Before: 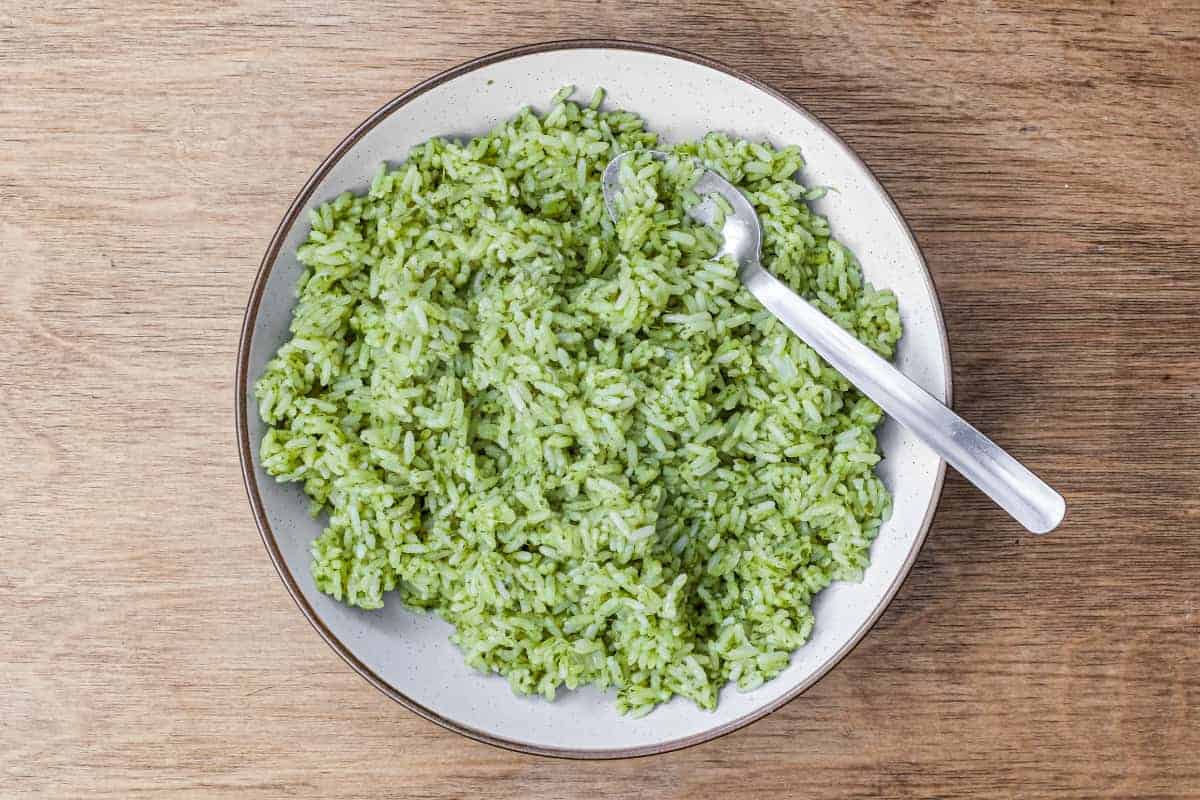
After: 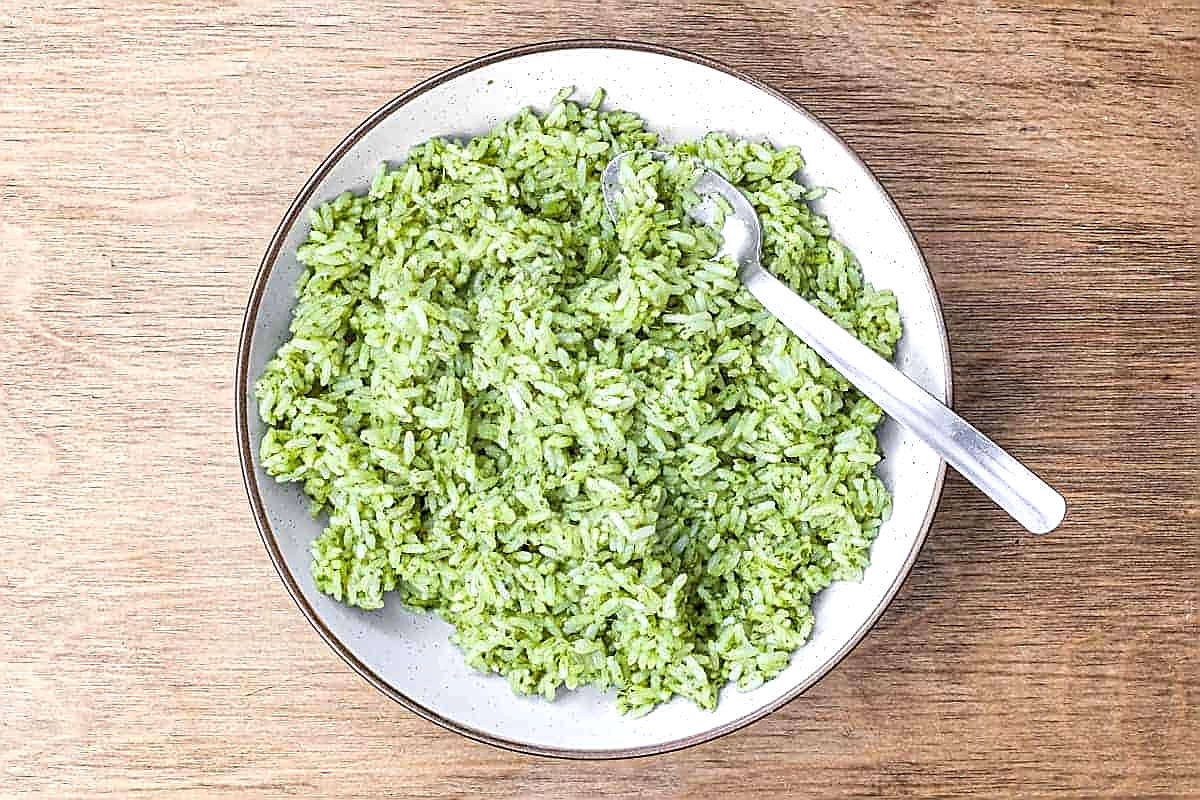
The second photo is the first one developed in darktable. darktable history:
exposure: exposure 0.493 EV, compensate highlight preservation false
sharpen: radius 1.4, amount 1.25, threshold 0.7
